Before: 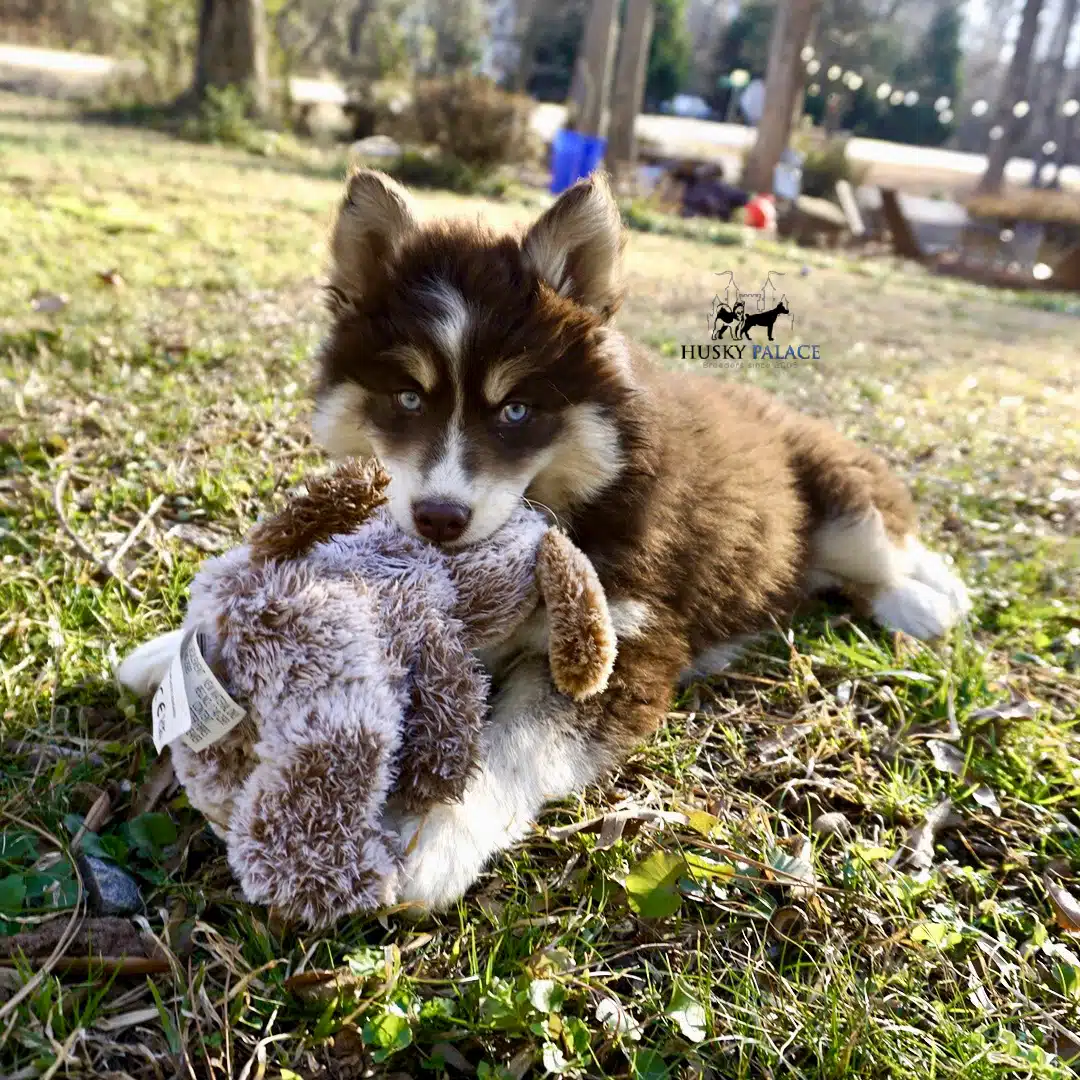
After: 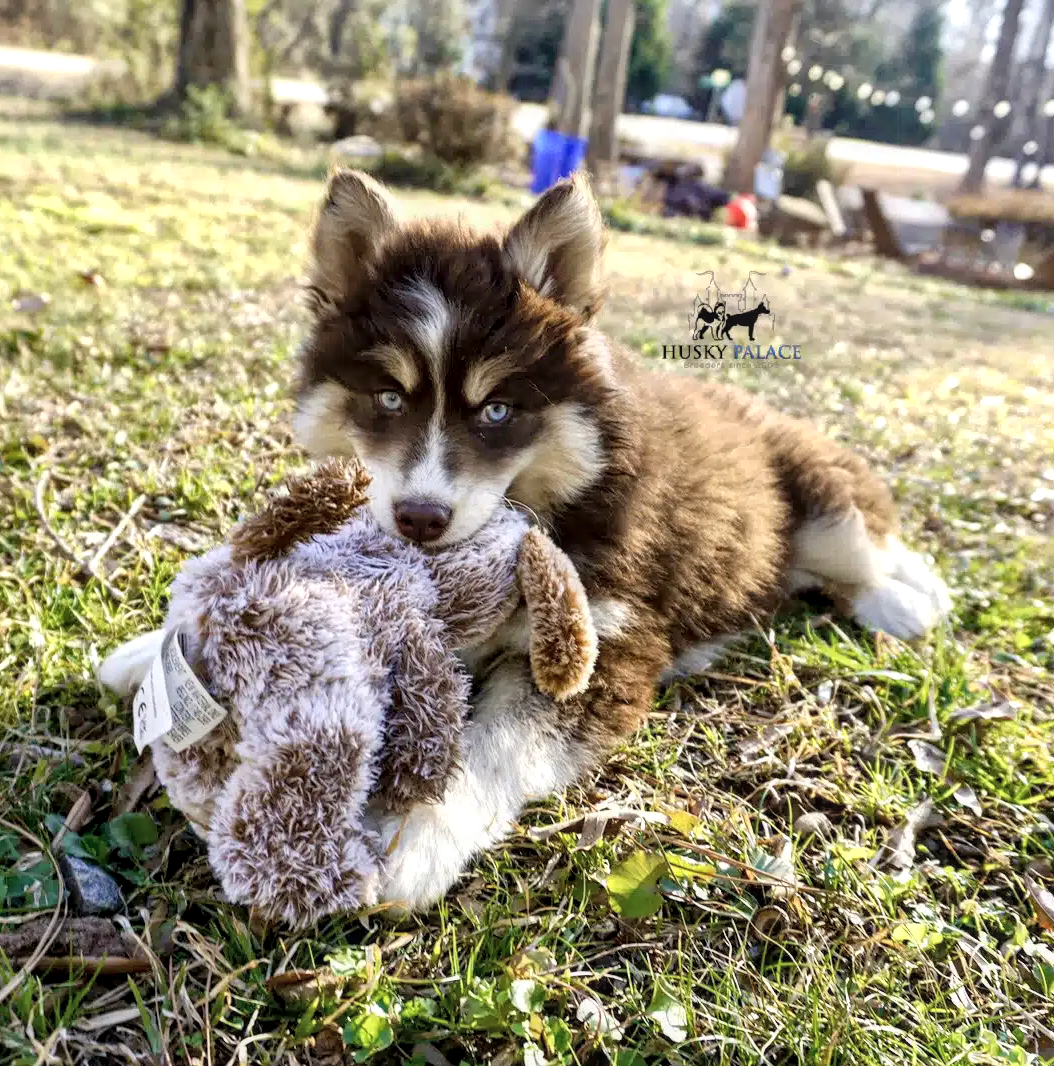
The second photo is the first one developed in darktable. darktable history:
local contrast: on, module defaults
crop and rotate: left 1.774%, right 0.633%, bottom 1.28%
global tonemap: drago (1, 100), detail 1
